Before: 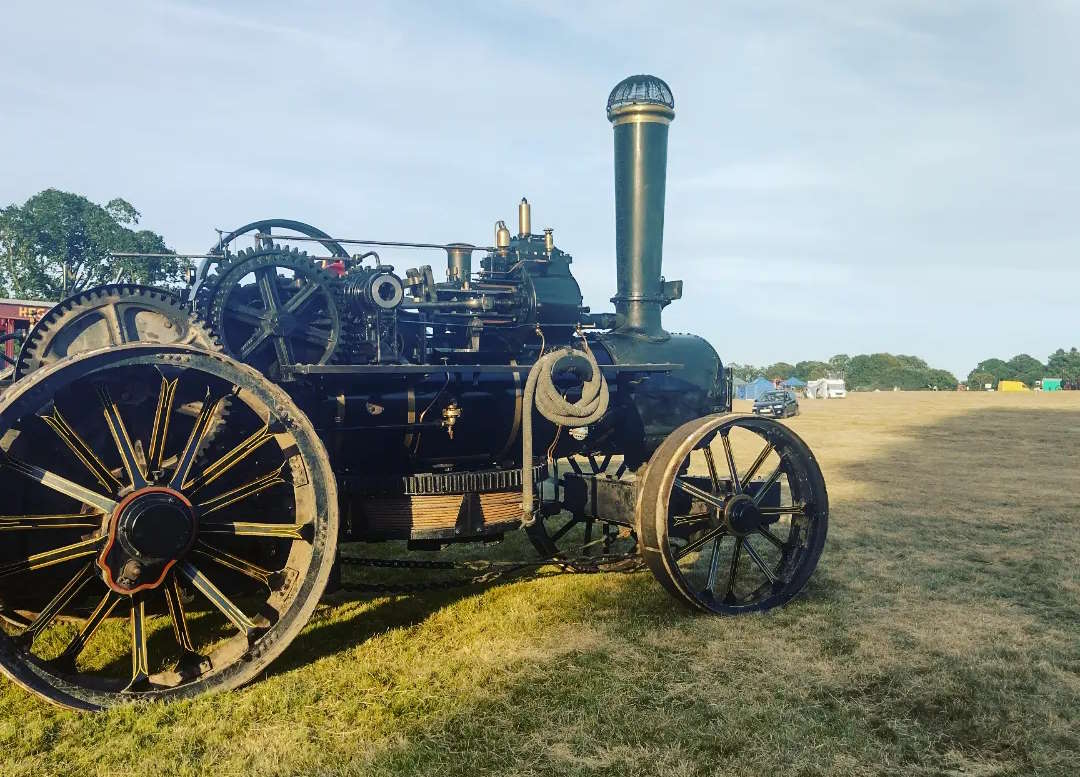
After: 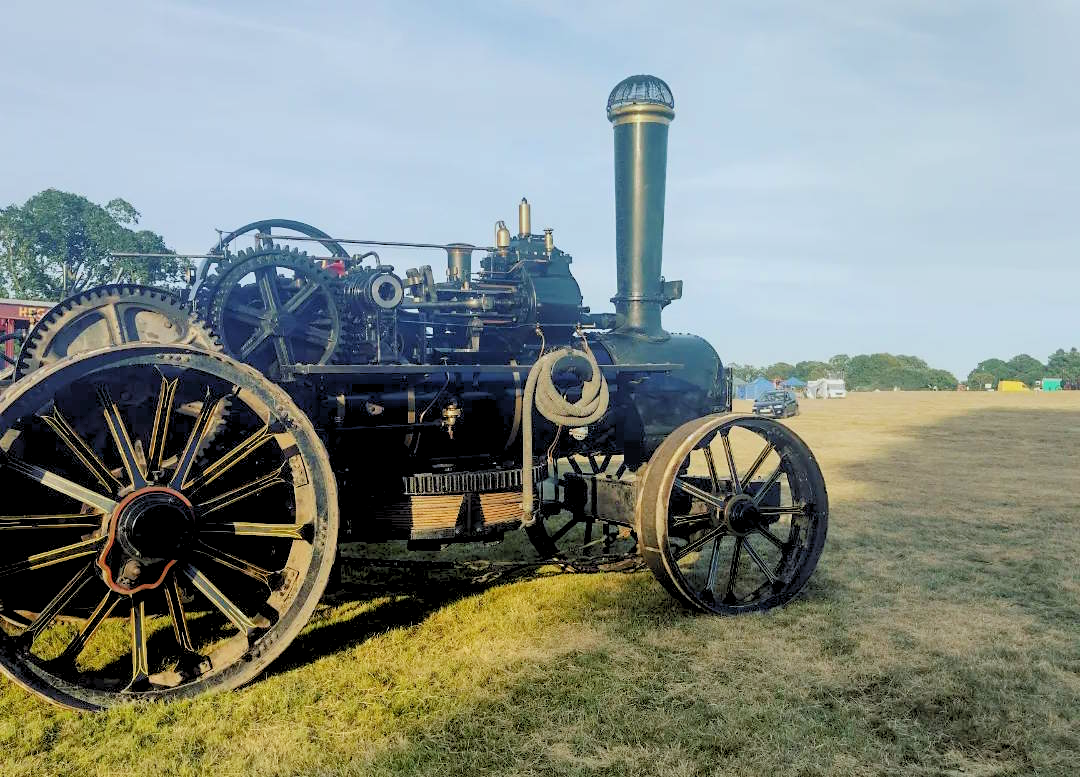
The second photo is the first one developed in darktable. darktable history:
rgb levels: preserve colors sum RGB, levels [[0.038, 0.433, 0.934], [0, 0.5, 1], [0, 0.5, 1]]
white balance: red 0.982, blue 1.018
